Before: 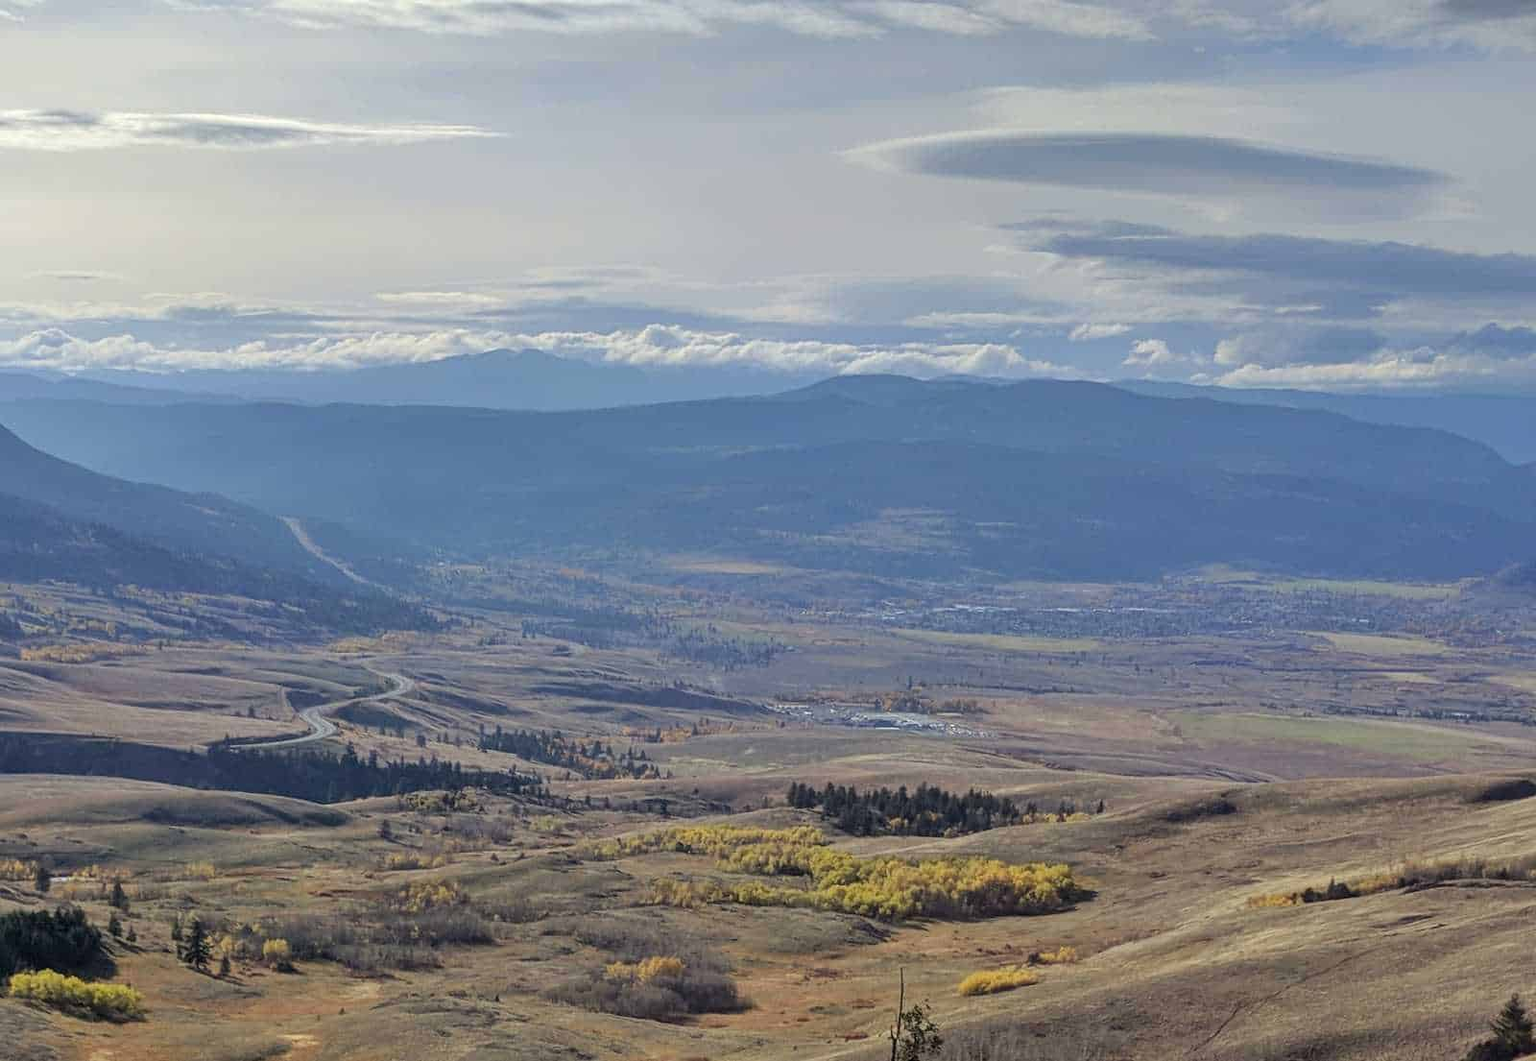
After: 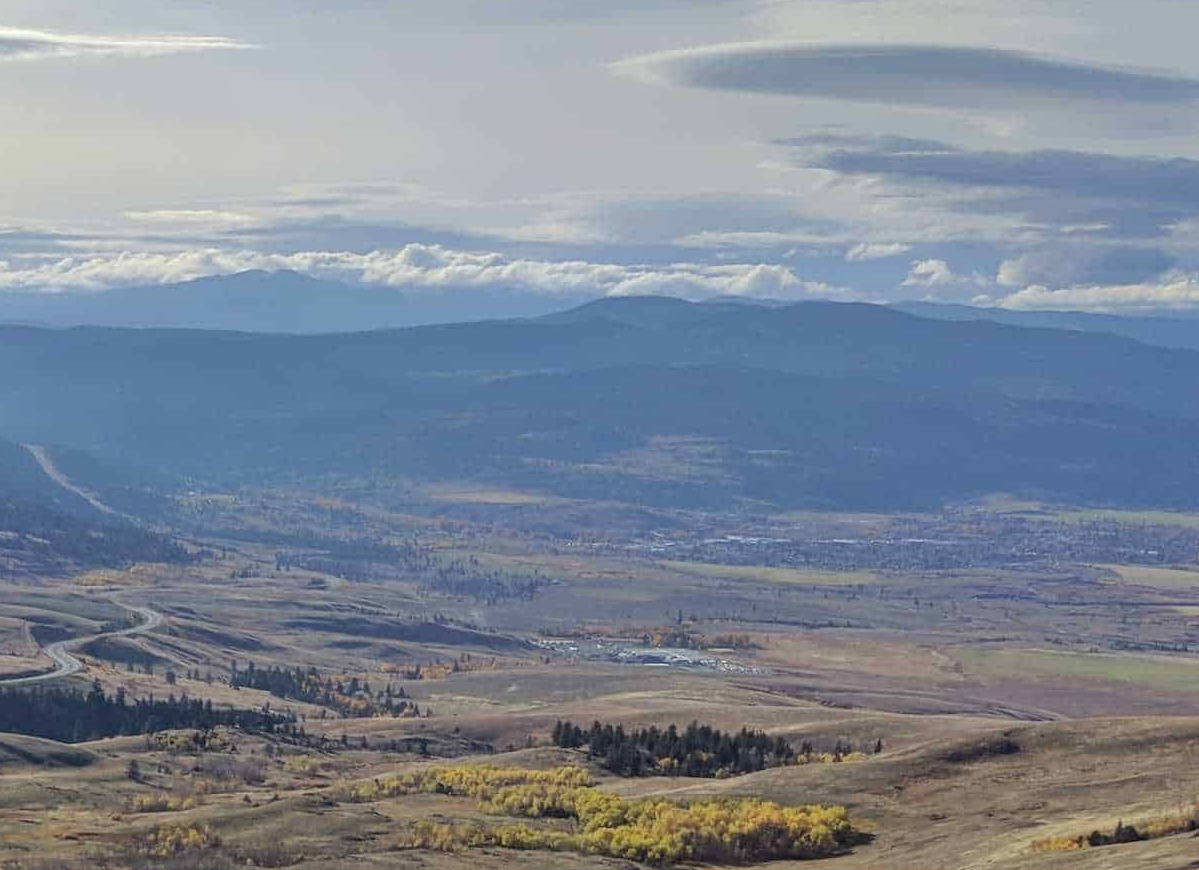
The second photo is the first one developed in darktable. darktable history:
crop: left 16.801%, top 8.577%, right 8.234%, bottom 12.677%
tone equalizer: -7 EV 0.095 EV
